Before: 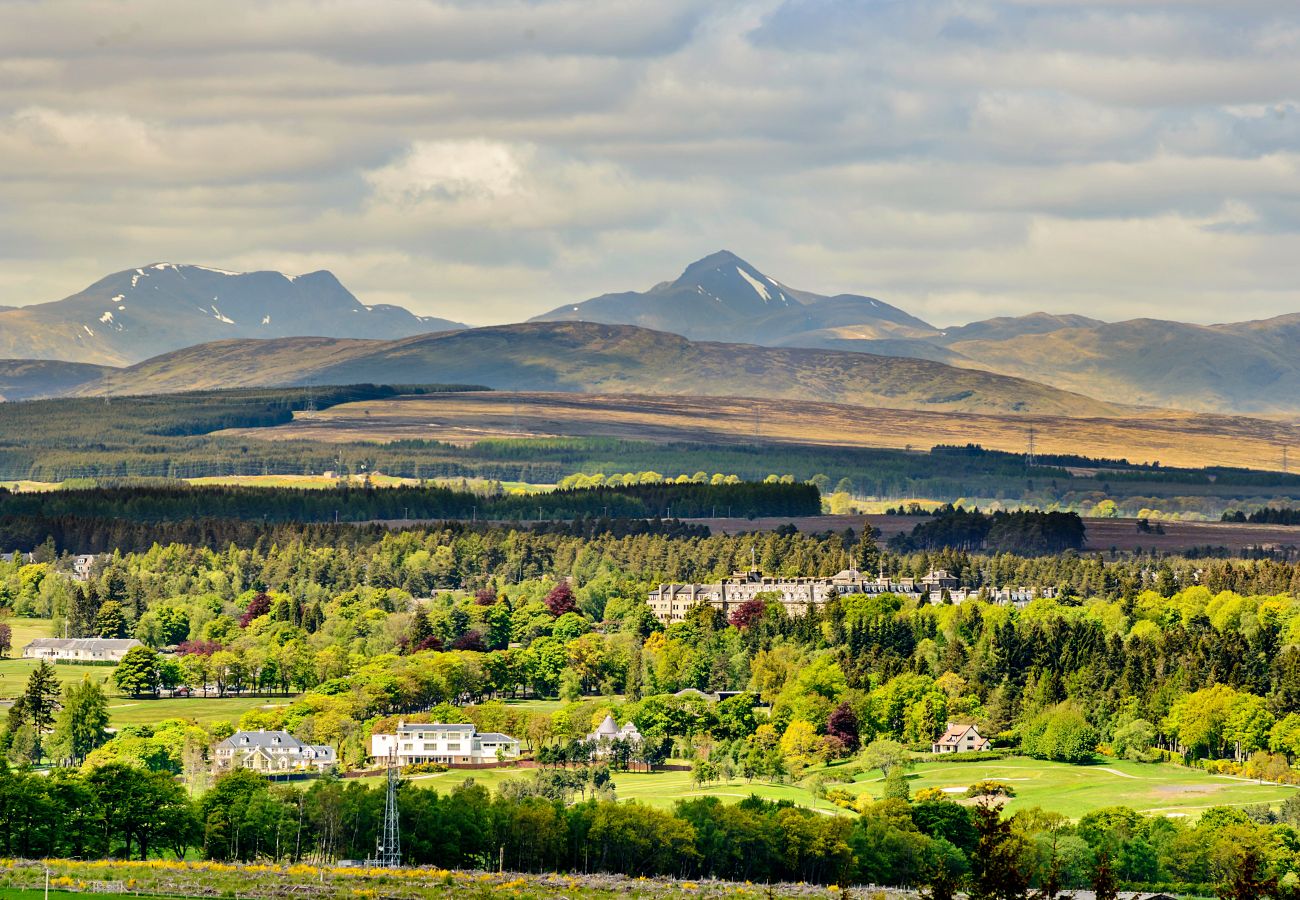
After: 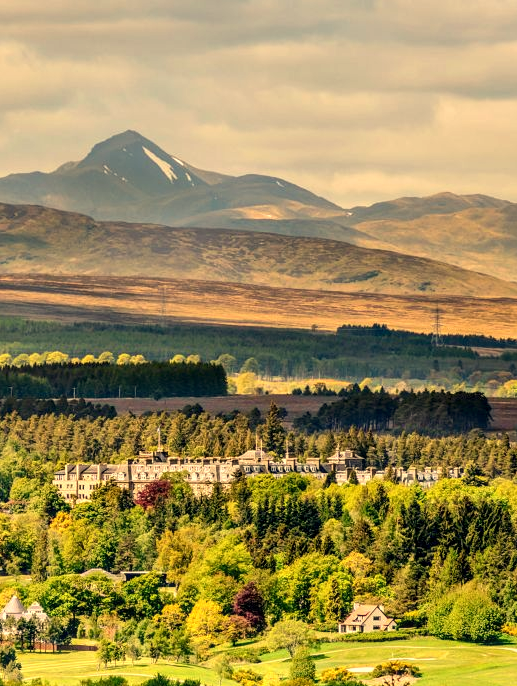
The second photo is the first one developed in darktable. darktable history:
white balance: red 1.138, green 0.996, blue 0.812
crop: left 45.721%, top 13.393%, right 14.118%, bottom 10.01%
tone equalizer: on, module defaults
local contrast: on, module defaults
